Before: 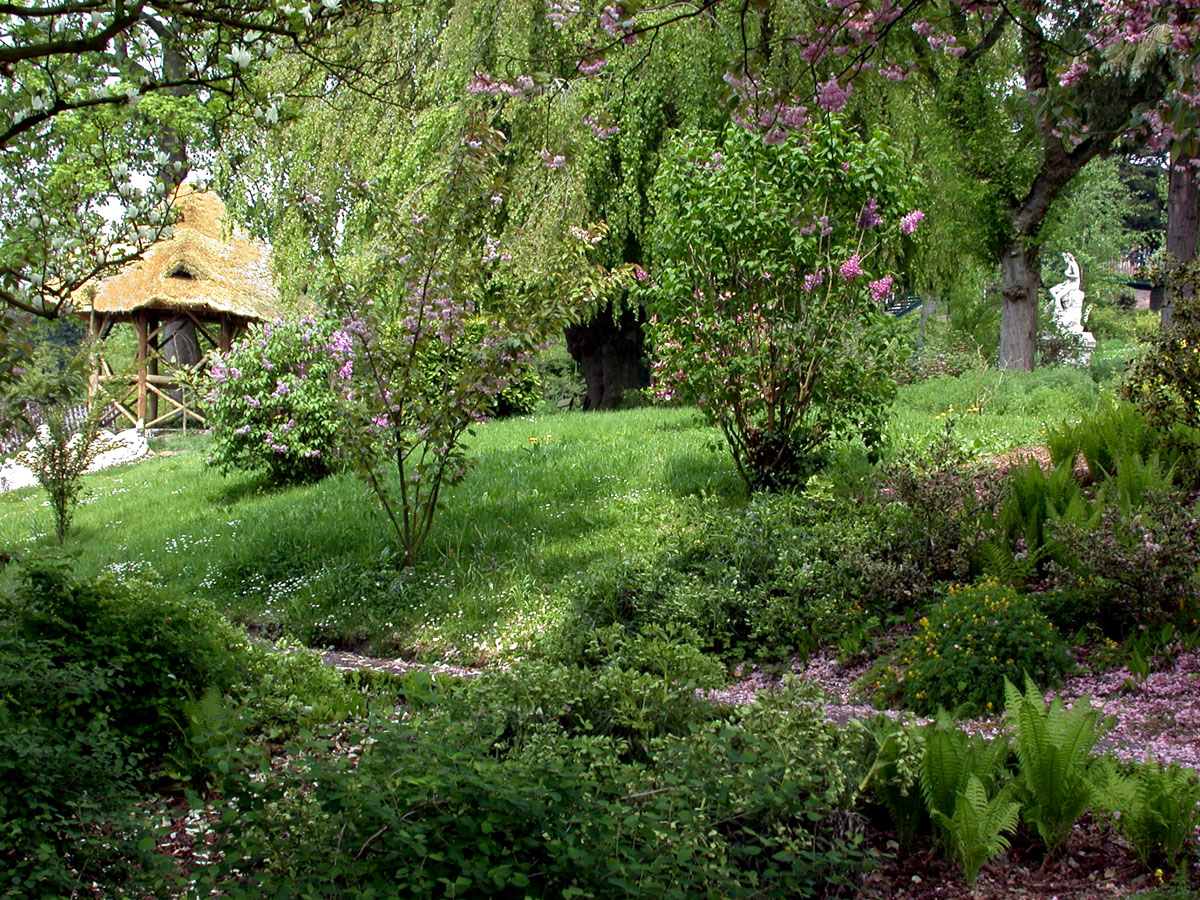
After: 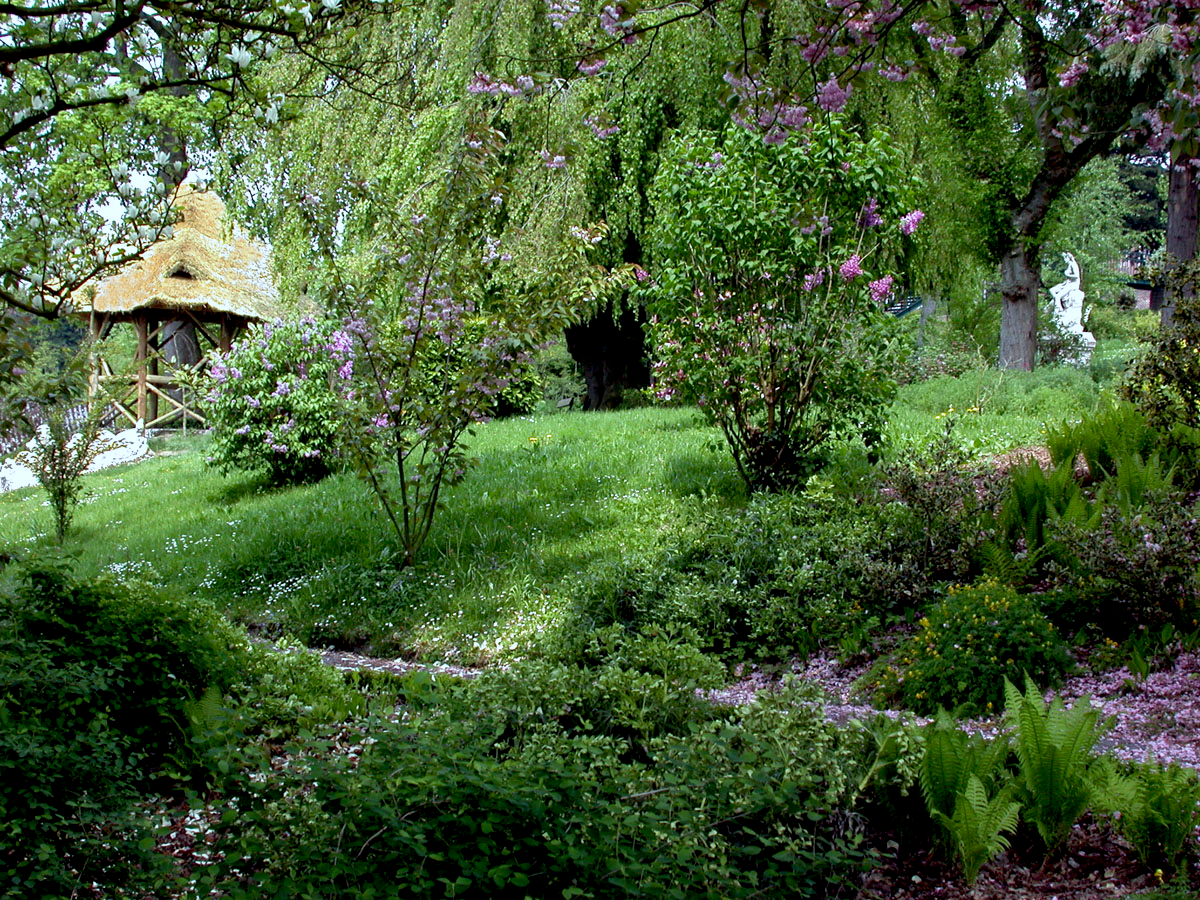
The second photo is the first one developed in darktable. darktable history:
exposure: black level correction 0.009, compensate highlight preservation false
white balance: red 0.924, blue 1.095
